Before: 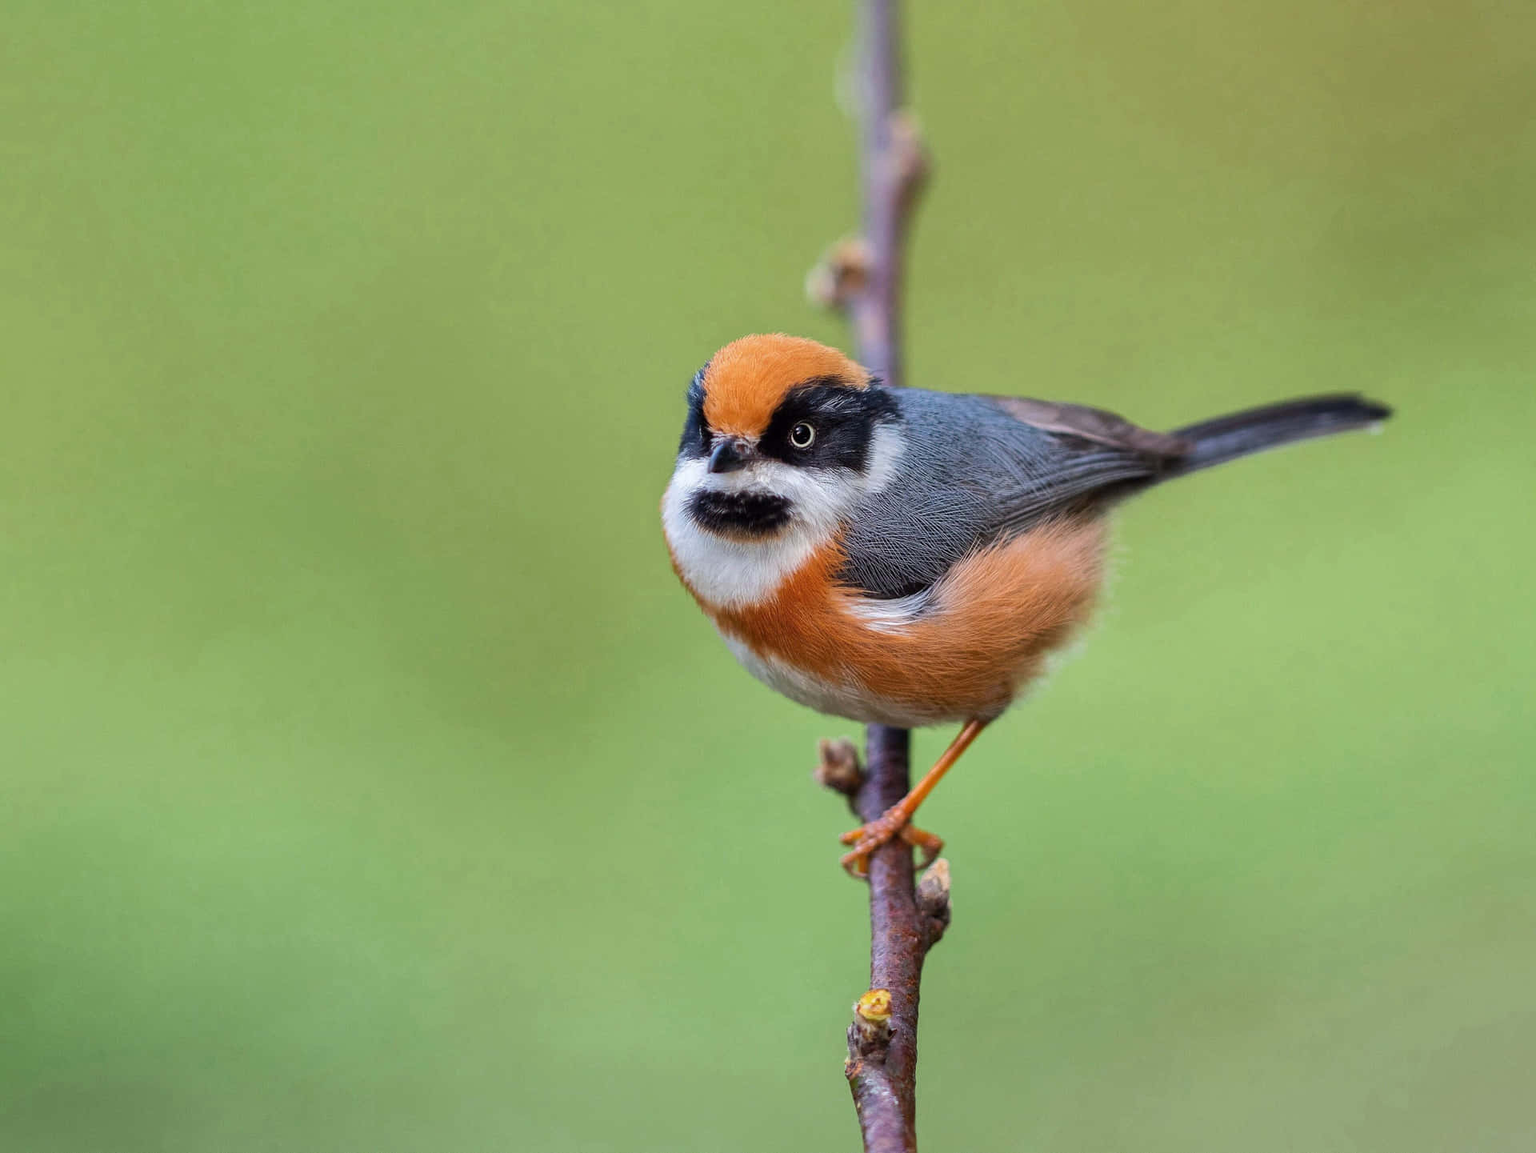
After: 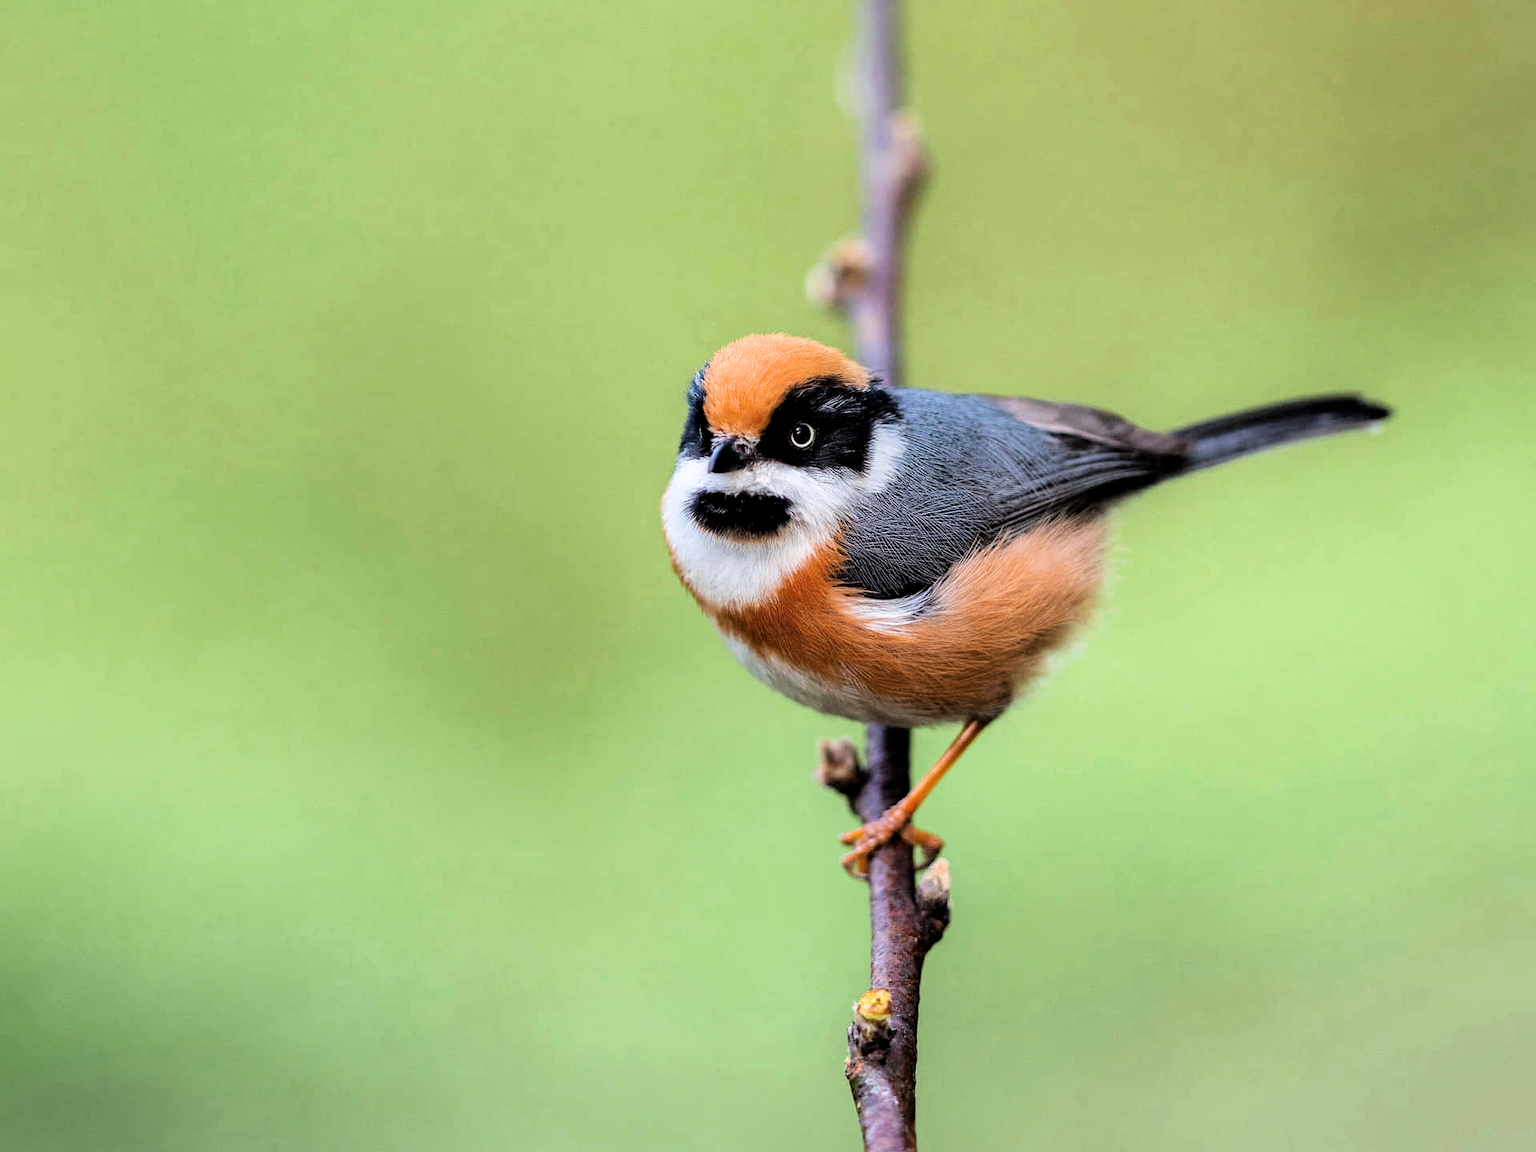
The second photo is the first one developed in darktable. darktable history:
filmic rgb: black relative exposure -3.93 EV, white relative exposure 3.14 EV, threshold 2.96 EV, hardness 2.87, enable highlight reconstruction true
tone equalizer: -8 EV 0 EV, -7 EV -0.002 EV, -6 EV 0.003 EV, -5 EV -0.024 EV, -4 EV -0.102 EV, -3 EV -0.14 EV, -2 EV 0.228 EV, -1 EV 0.728 EV, +0 EV 0.478 EV, mask exposure compensation -0.506 EV
